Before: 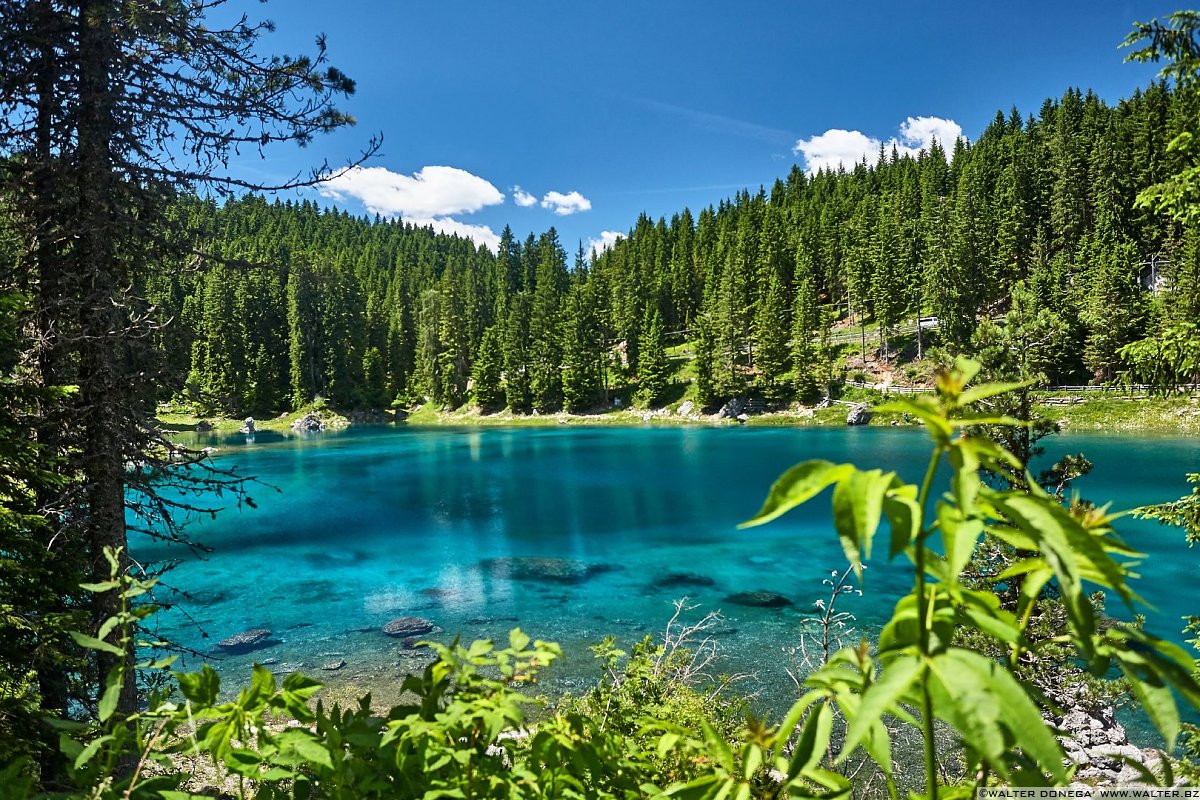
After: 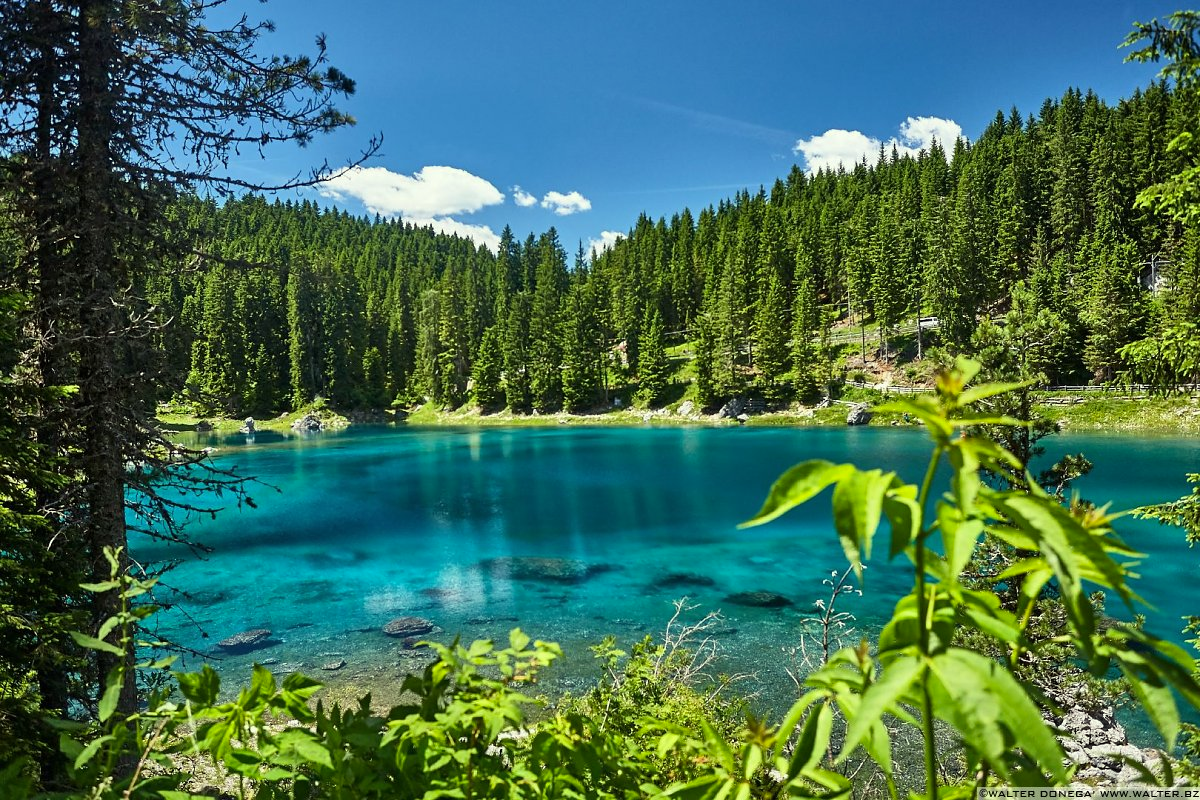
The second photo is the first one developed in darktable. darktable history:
color correction: highlights a* -4.43, highlights b* 7.04
